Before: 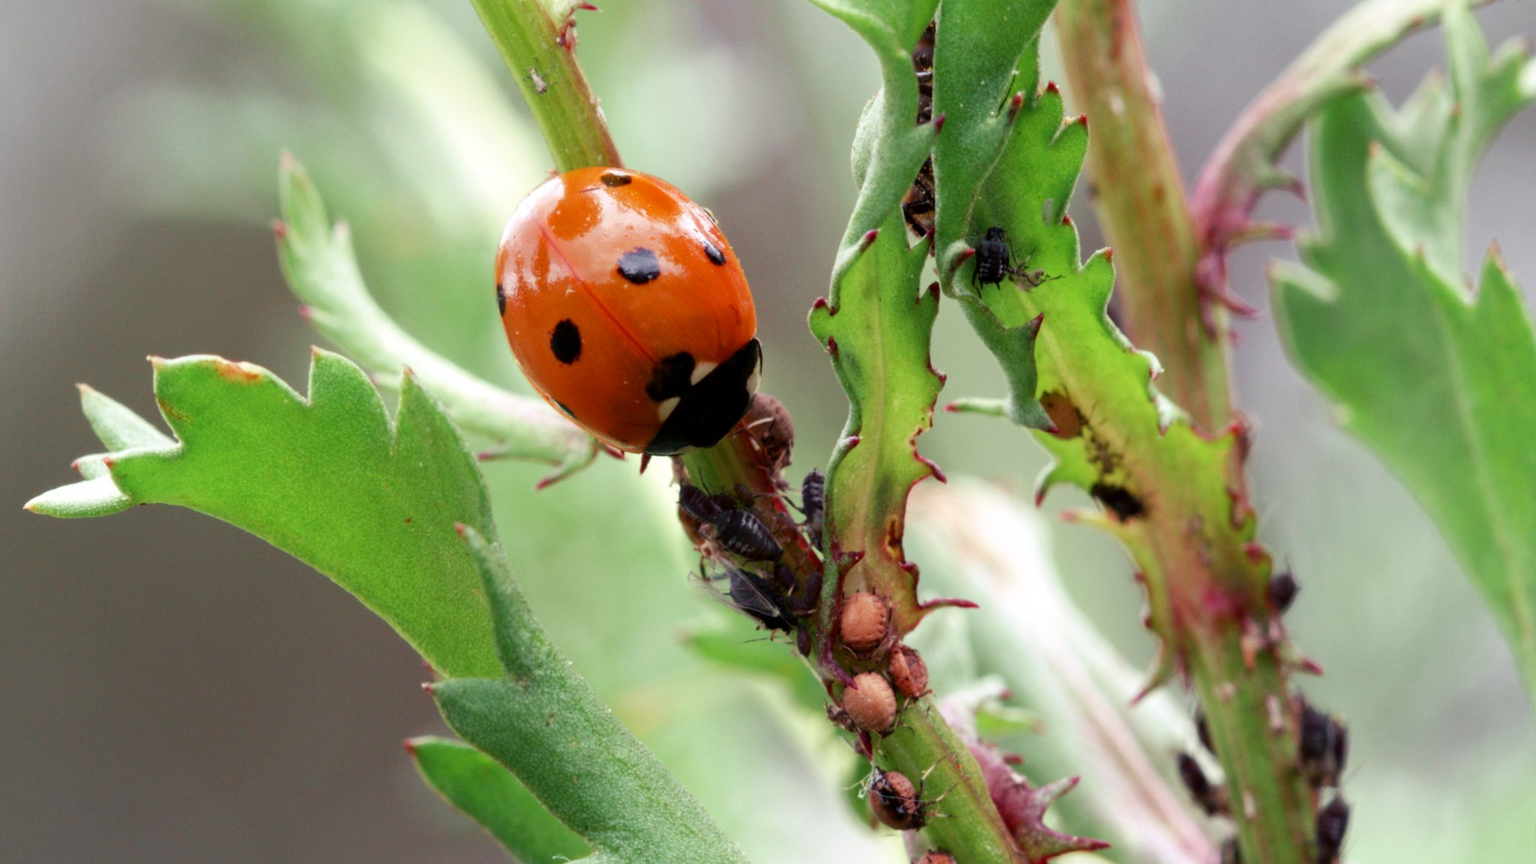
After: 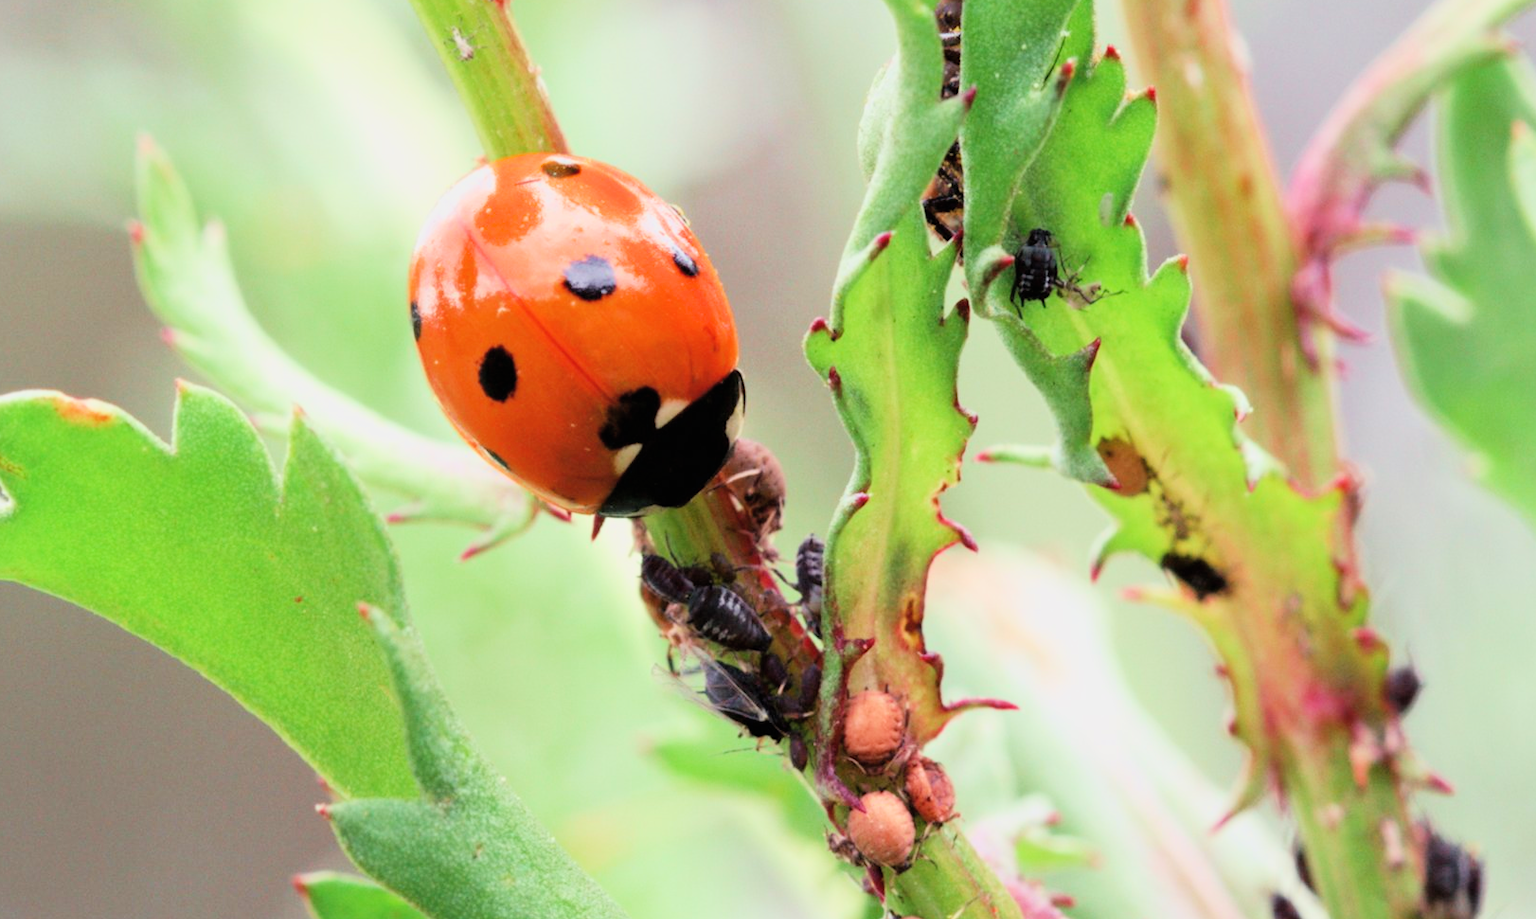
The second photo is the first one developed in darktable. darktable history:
filmic rgb: black relative exposure -7.15 EV, white relative exposure 5.36 EV, hardness 3.02, color science v6 (2022)
exposure: black level correction -0.002, exposure 1.35 EV, compensate highlight preservation false
crop: left 11.225%, top 5.381%, right 9.565%, bottom 10.314%
